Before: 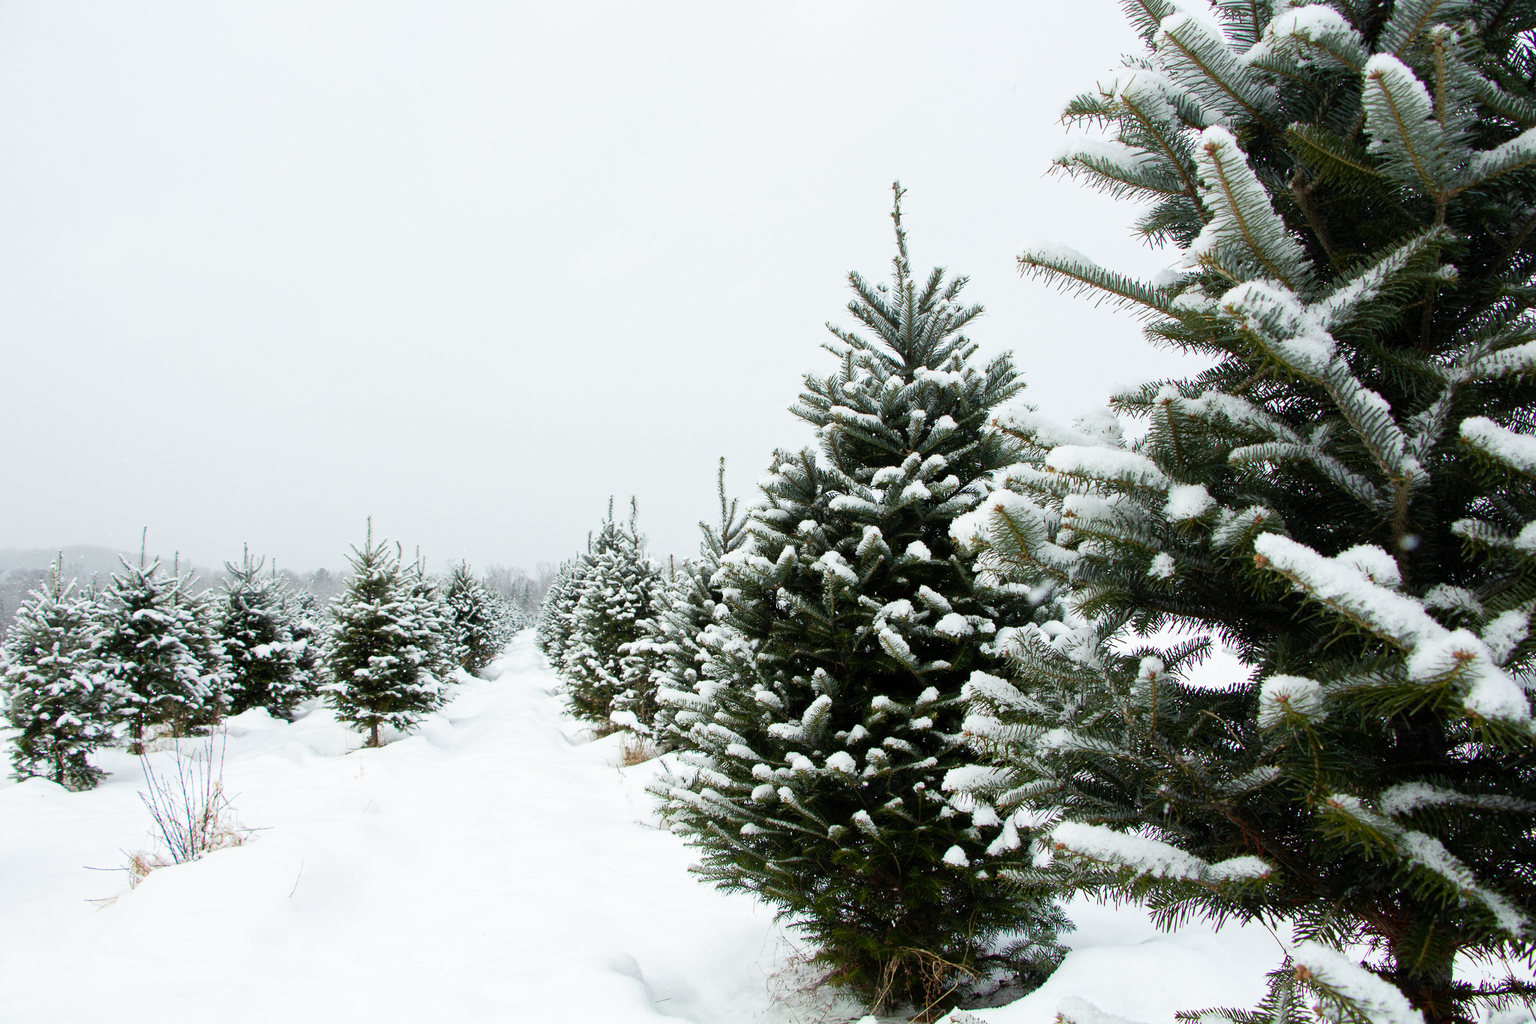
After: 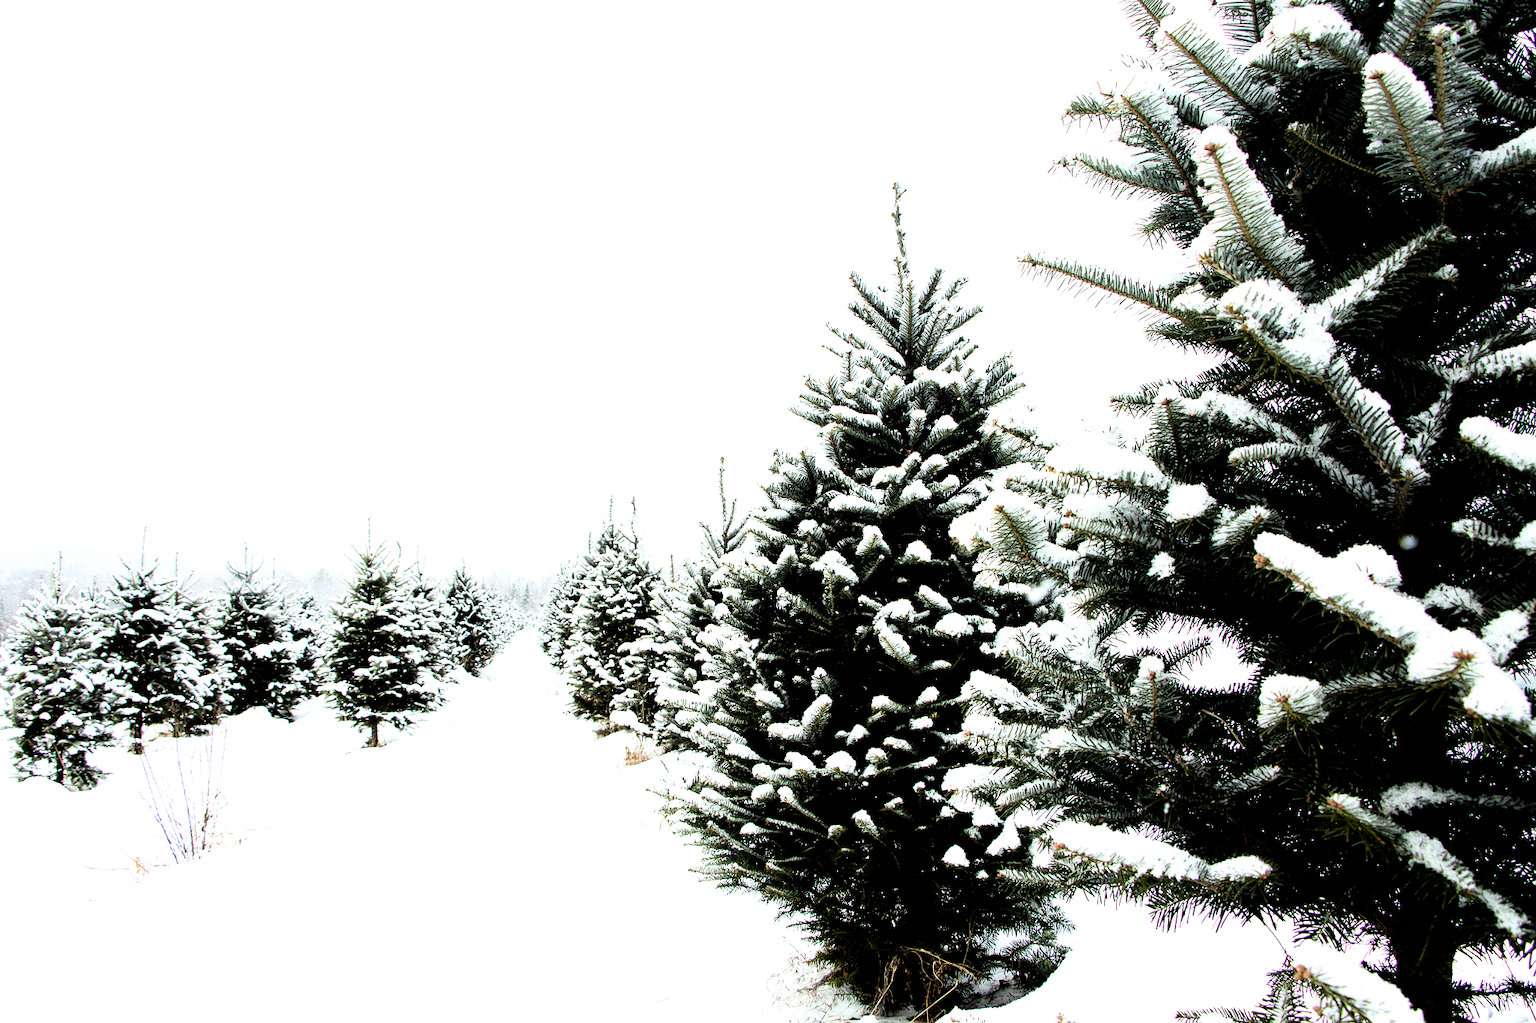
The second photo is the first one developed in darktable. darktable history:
filmic rgb: black relative exposure -3.79 EV, white relative exposure 2.38 EV, dynamic range scaling -49.59%, hardness 3.44, latitude 30.45%, contrast 1.789, color science v6 (2022)
exposure: black level correction 0, exposure 0.596 EV, compensate highlight preservation false
